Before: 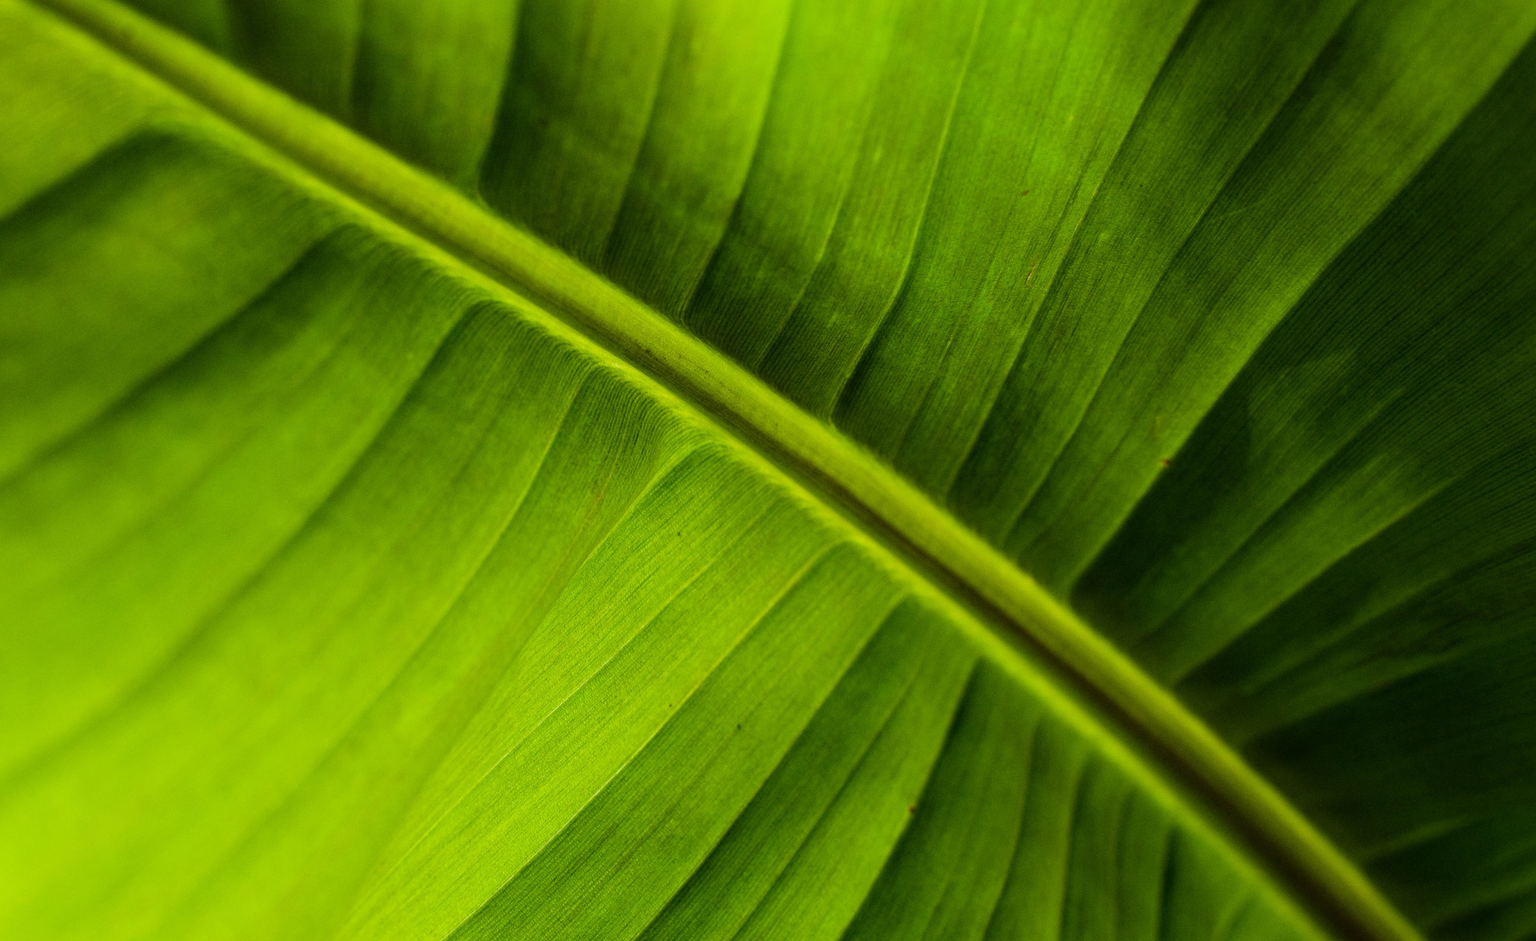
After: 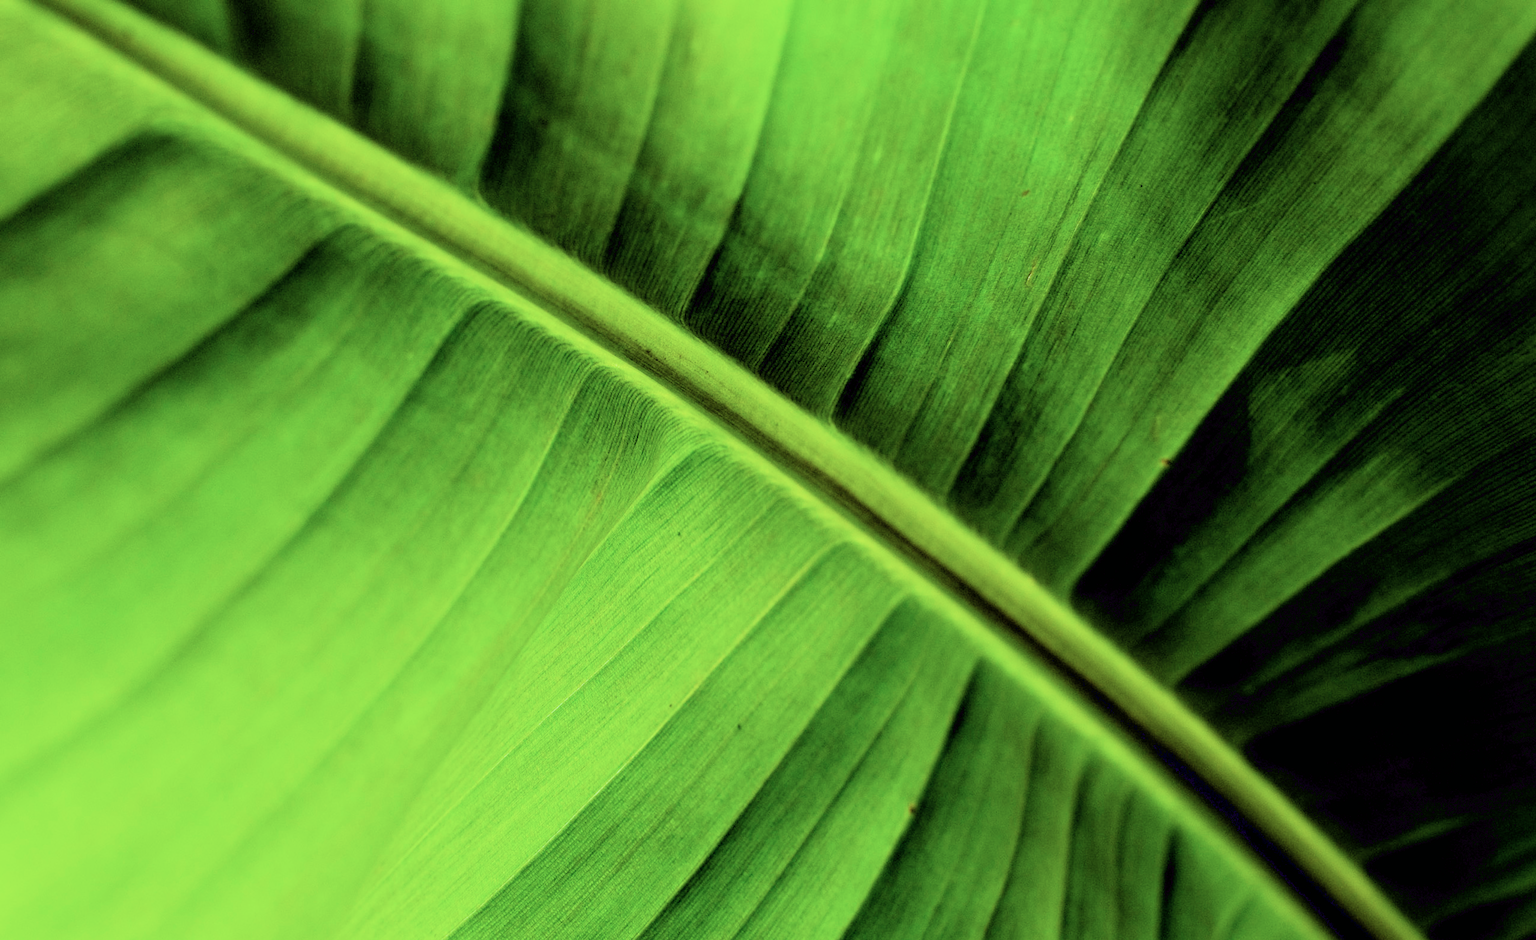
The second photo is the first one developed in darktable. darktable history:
white balance: red 1.009, blue 0.985
exposure: black level correction 0.012, exposure 0.7 EV, compensate exposure bias true, compensate highlight preservation false
filmic rgb: threshold 3 EV, hardness 4.17, latitude 50%, contrast 1.1, preserve chrominance max RGB, color science v6 (2022), contrast in shadows safe, contrast in highlights safe, enable highlight reconstruction true
color correction: highlights a* -9.73, highlights b* -21.22
